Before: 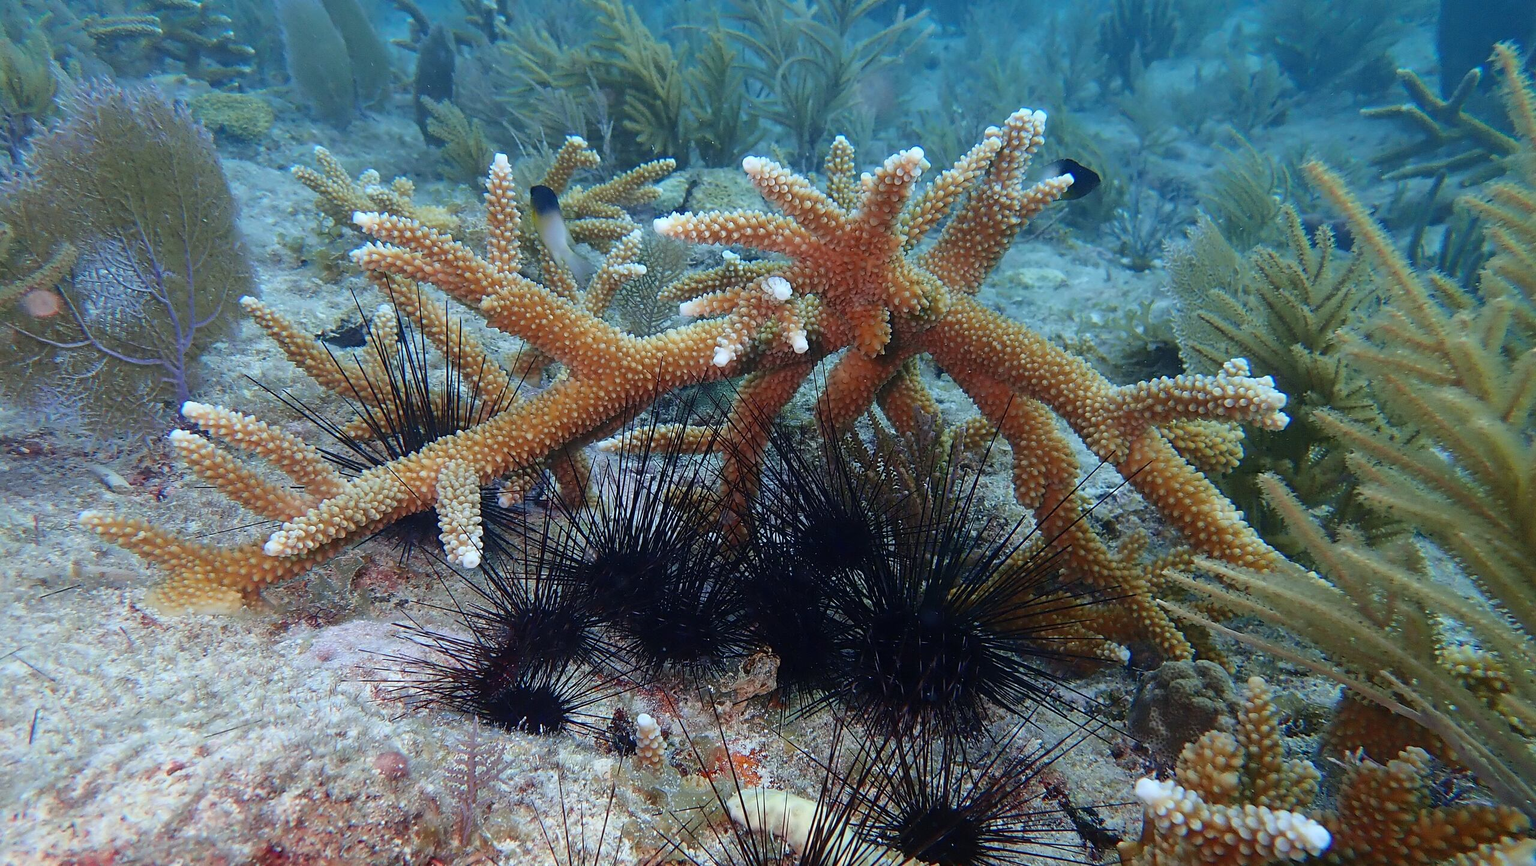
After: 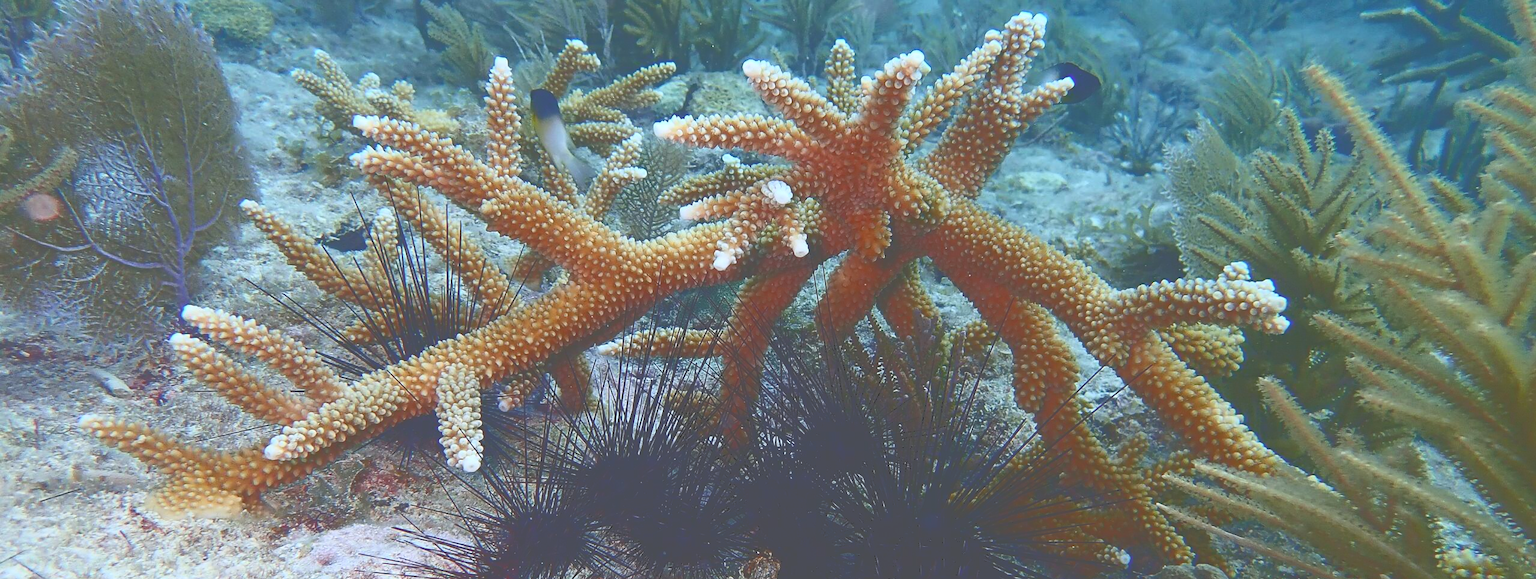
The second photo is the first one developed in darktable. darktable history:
tone curve: curves: ch0 [(0, 0) (0.003, 0.319) (0.011, 0.319) (0.025, 0.323) (0.044, 0.323) (0.069, 0.327) (0.1, 0.33) (0.136, 0.338) (0.177, 0.348) (0.224, 0.361) (0.277, 0.374) (0.335, 0.398) (0.399, 0.444) (0.468, 0.516) (0.543, 0.595) (0.623, 0.694) (0.709, 0.793) (0.801, 0.883) (0.898, 0.942) (1, 1)], color space Lab, independent channels
crop: top 11.174%, bottom 21.952%
